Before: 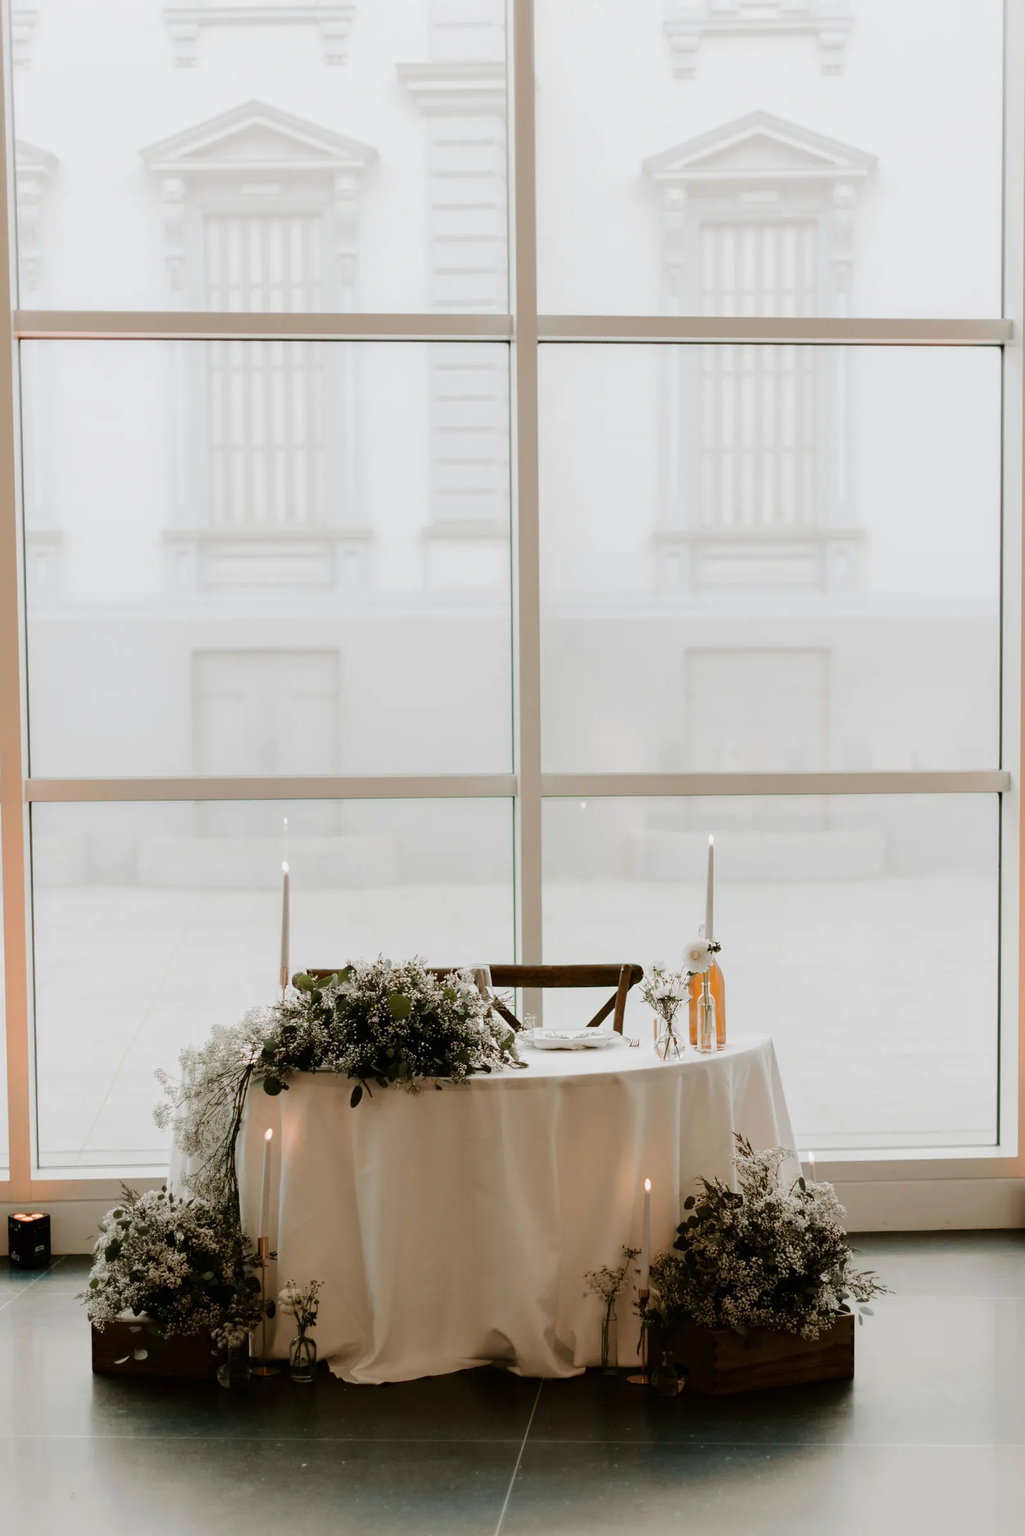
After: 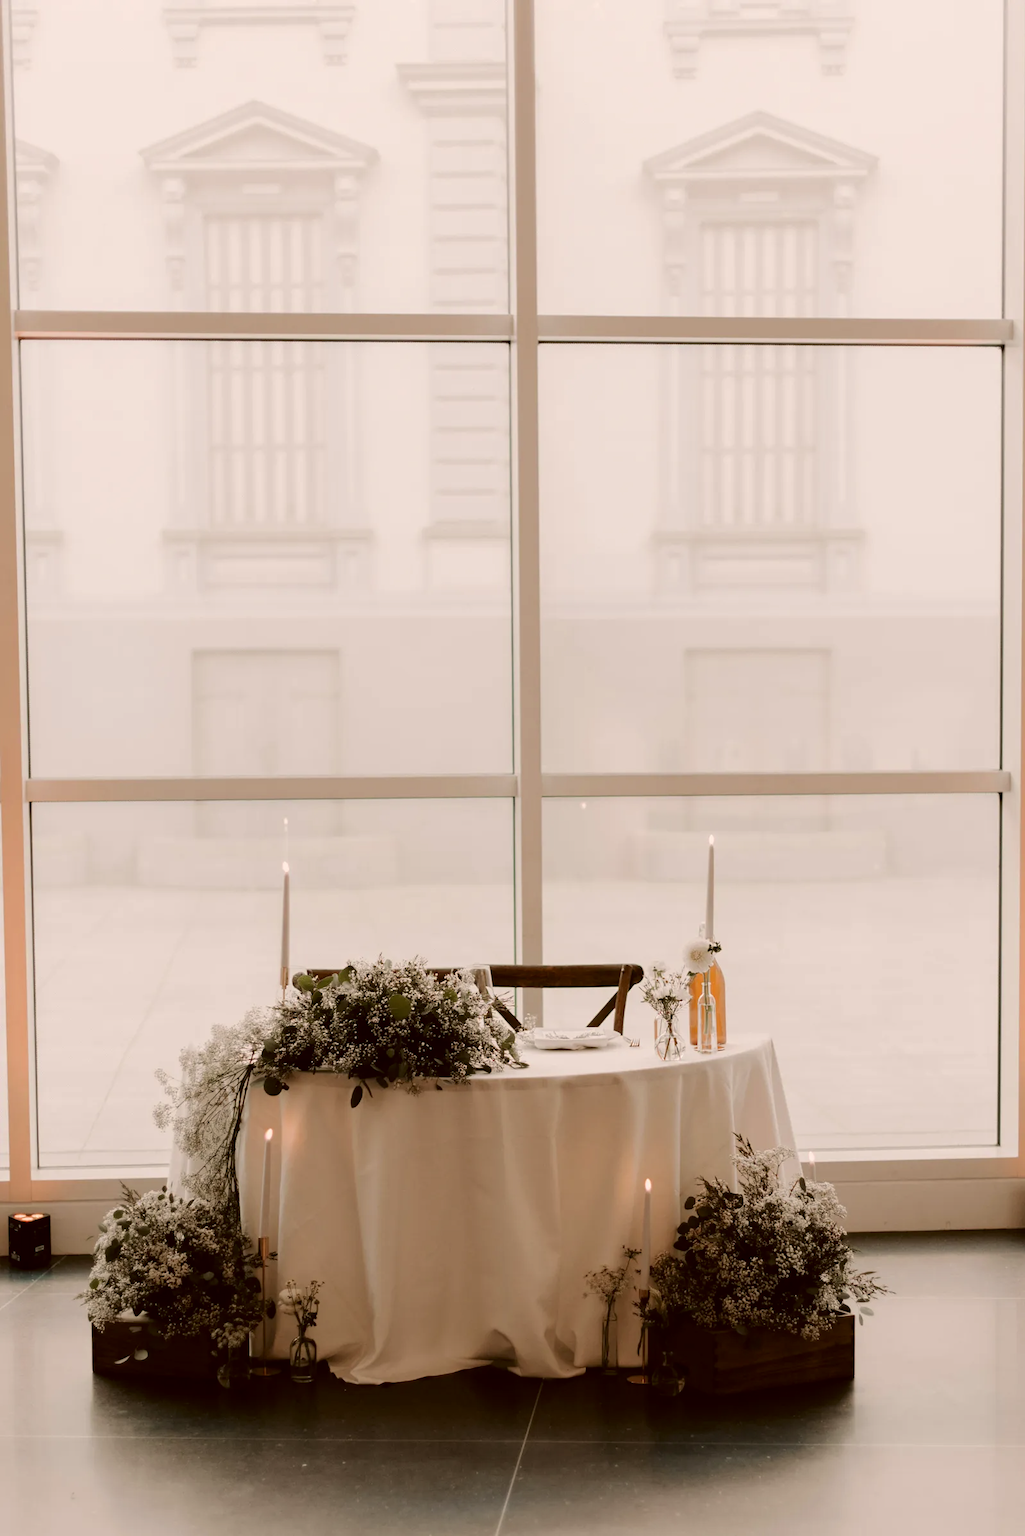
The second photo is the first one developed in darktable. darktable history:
color correction: highlights a* 6.25, highlights b* 8.28, shadows a* 6.48, shadows b* 6.93, saturation 0.88
